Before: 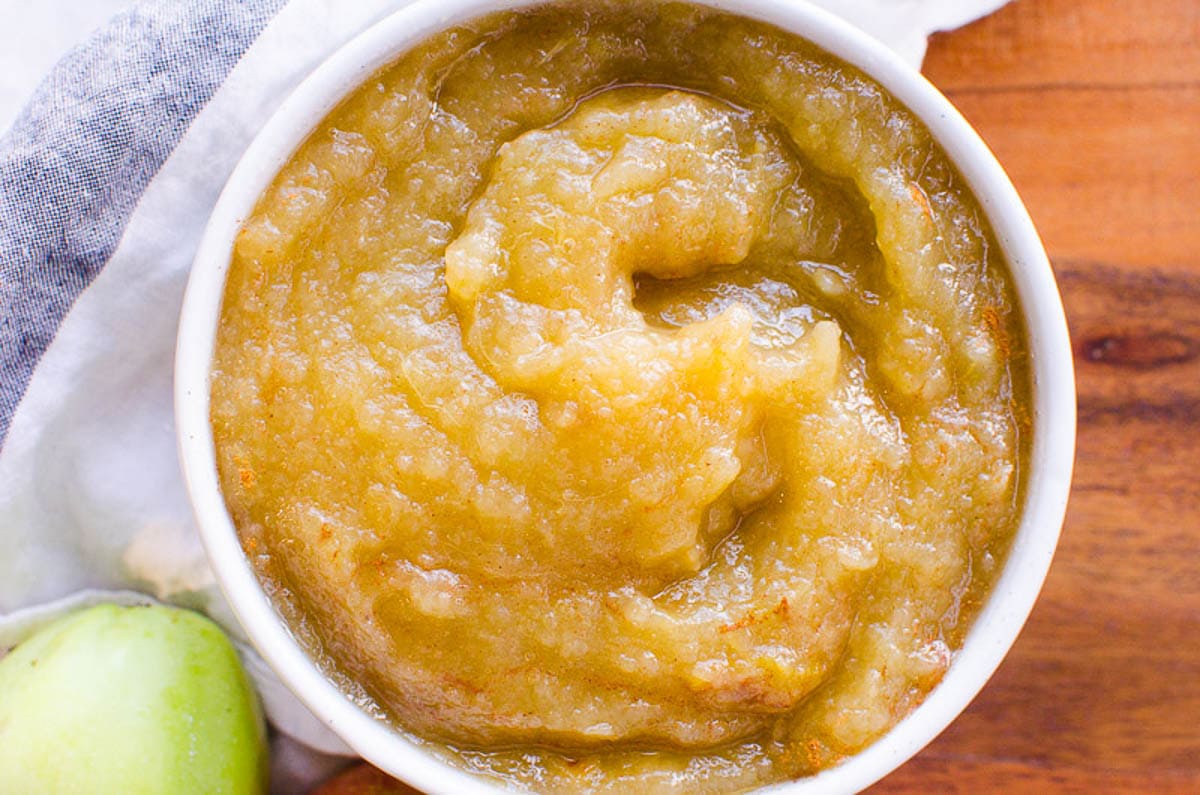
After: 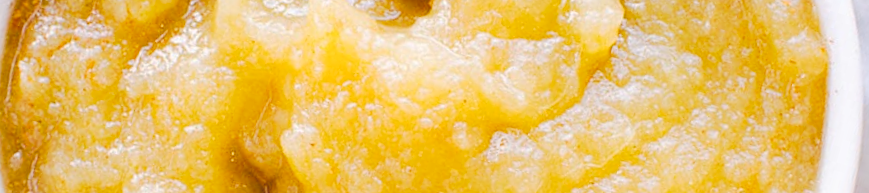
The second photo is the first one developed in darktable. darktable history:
tone curve: curves: ch0 [(0, 0) (0.003, 0.049) (0.011, 0.052) (0.025, 0.061) (0.044, 0.08) (0.069, 0.101) (0.1, 0.119) (0.136, 0.139) (0.177, 0.172) (0.224, 0.222) (0.277, 0.292) (0.335, 0.367) (0.399, 0.444) (0.468, 0.538) (0.543, 0.623) (0.623, 0.713) (0.709, 0.784) (0.801, 0.844) (0.898, 0.916) (1, 1)], preserve colors none
crop and rotate: angle 16.12°, top 30.835%, bottom 35.653%
